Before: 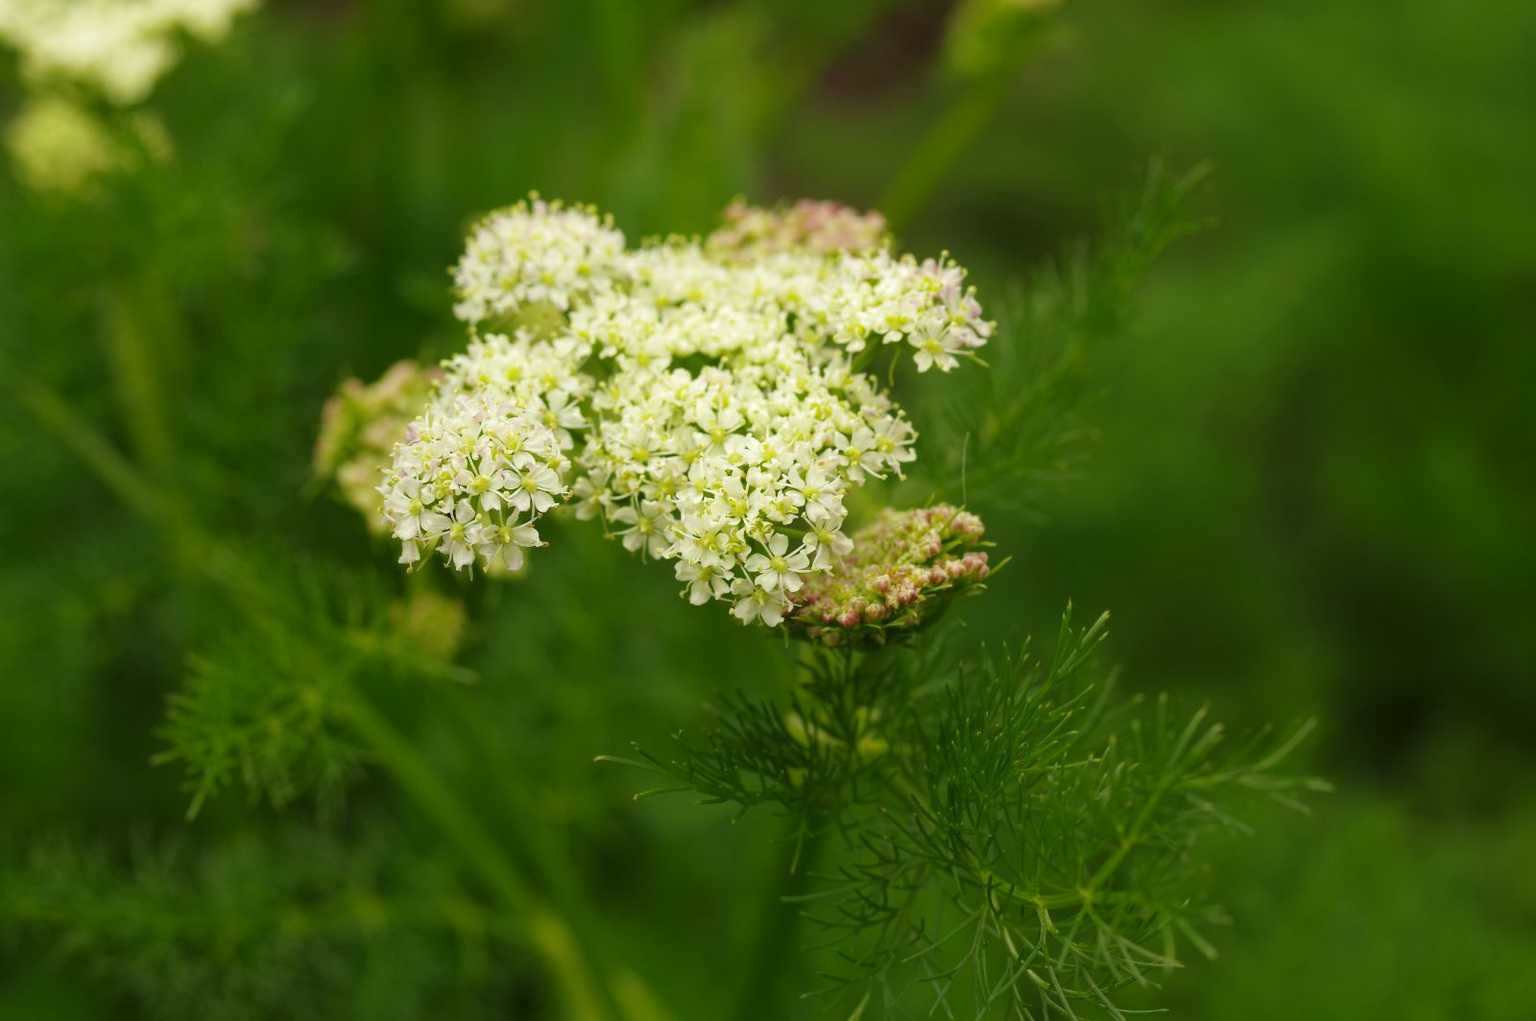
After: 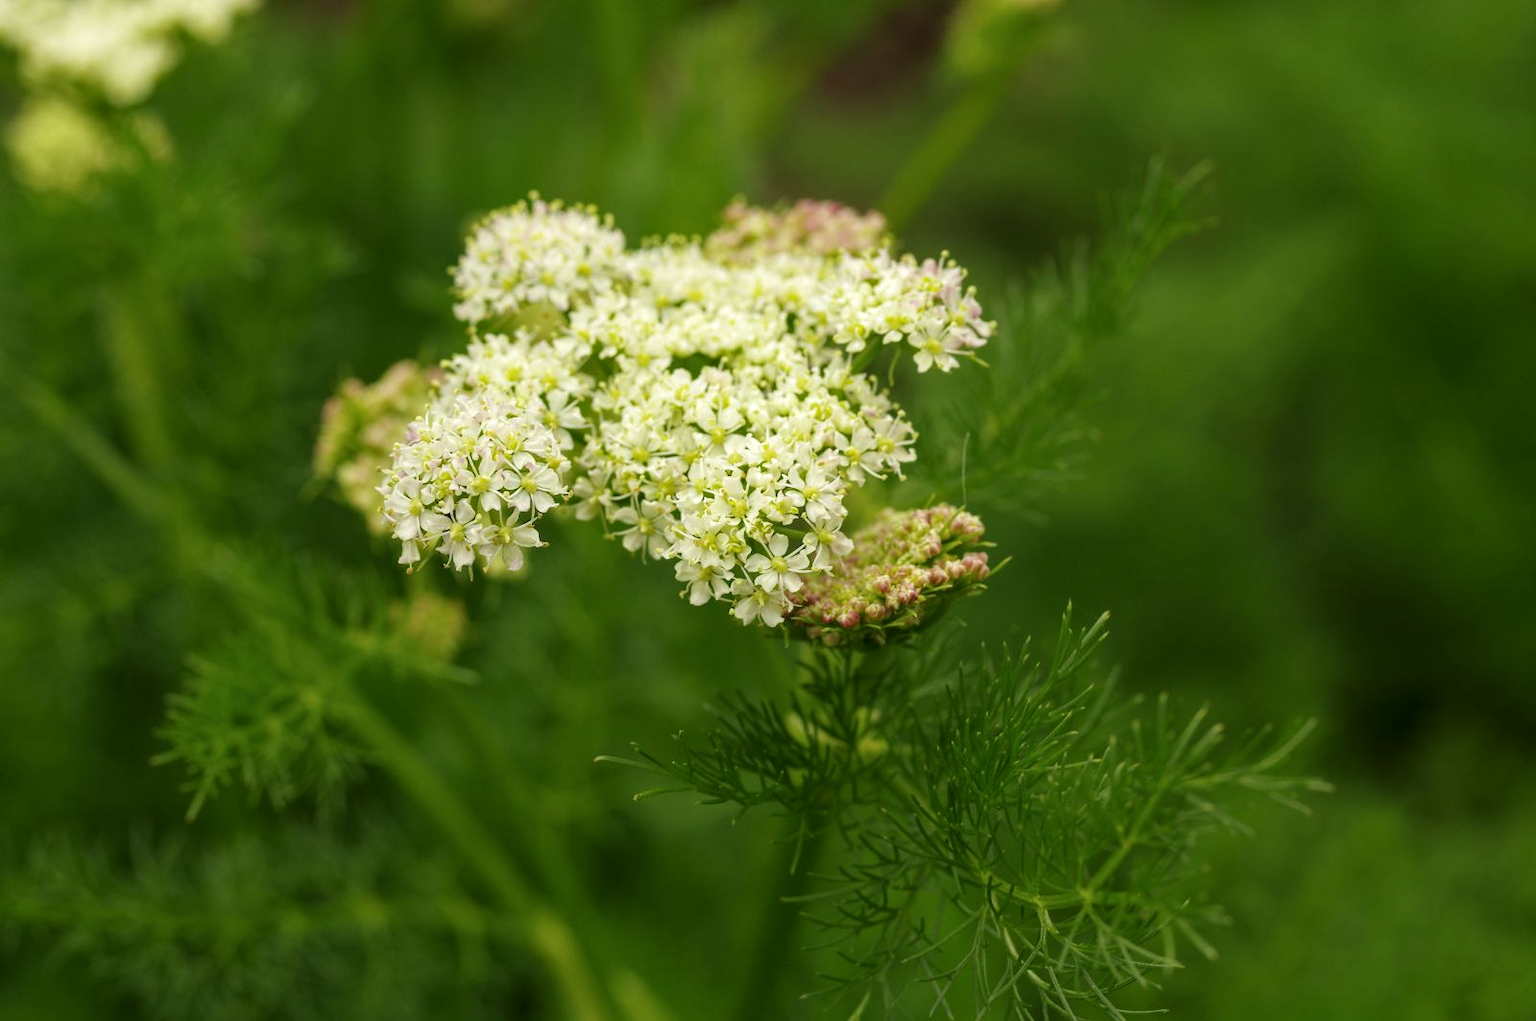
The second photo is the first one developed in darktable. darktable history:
local contrast: on, module defaults
tone equalizer: -7 EV 0.18 EV, -6 EV 0.12 EV, -5 EV 0.08 EV, -4 EV 0.04 EV, -2 EV -0.02 EV, -1 EV -0.04 EV, +0 EV -0.06 EV, luminance estimator HSV value / RGB max
